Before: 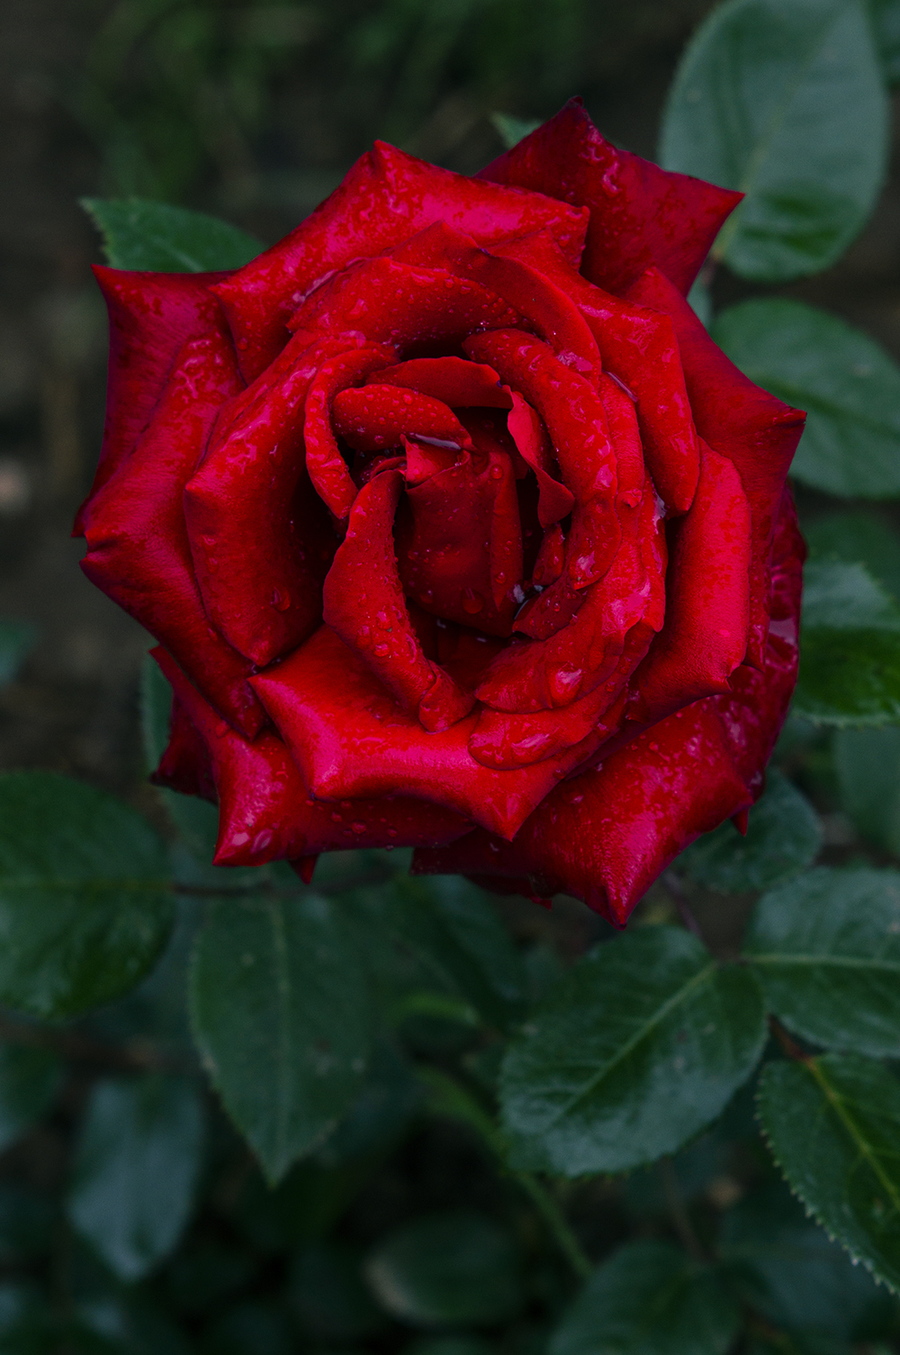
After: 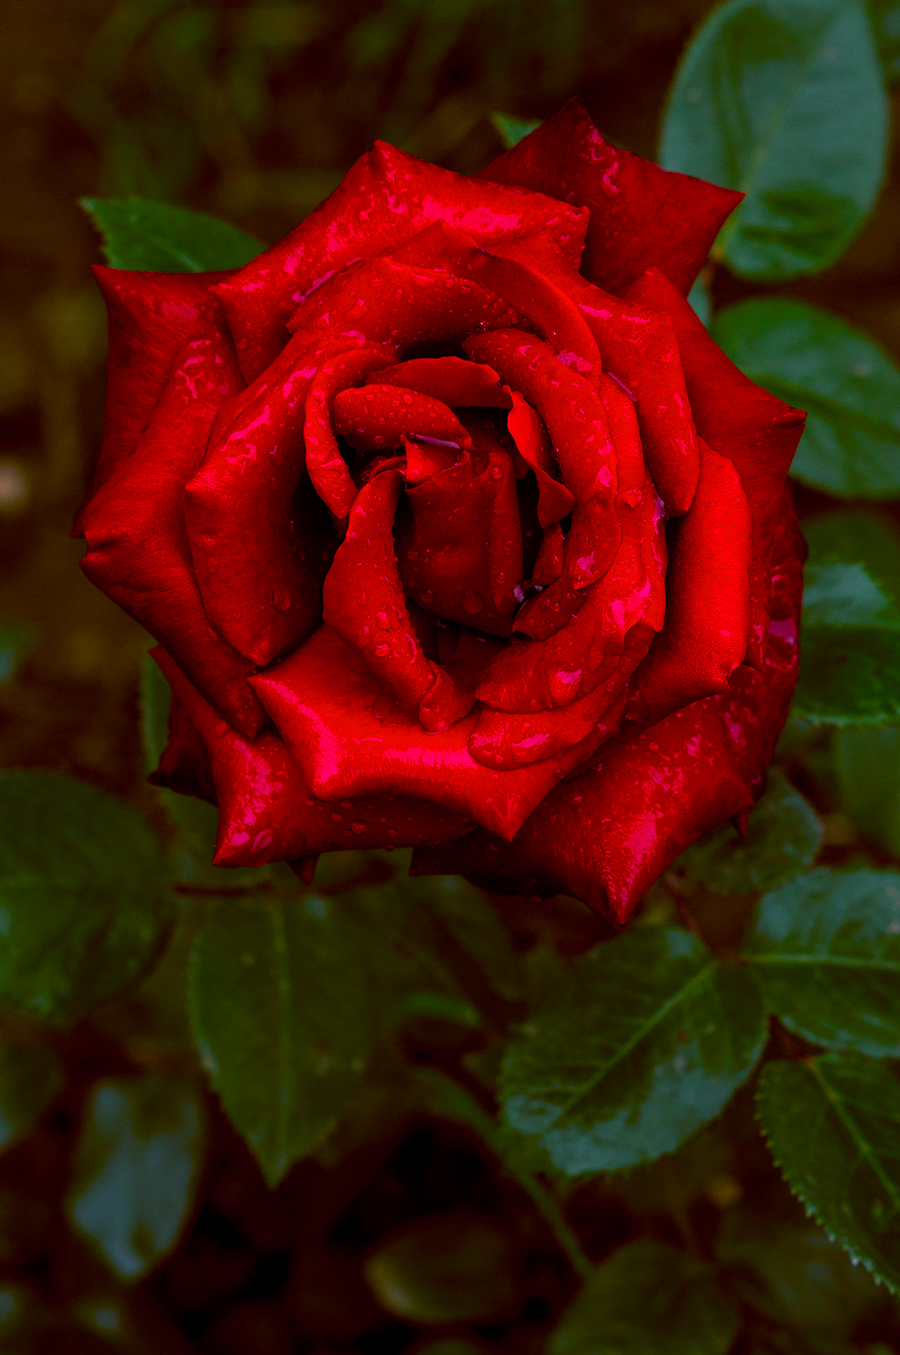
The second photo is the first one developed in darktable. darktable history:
color balance rgb: shadows lift › chroma 3.156%, shadows lift › hue 241.25°, global offset › chroma 0.4%, global offset › hue 33.55°, perceptual saturation grading › global saturation 19.628%, global vibrance 20%
